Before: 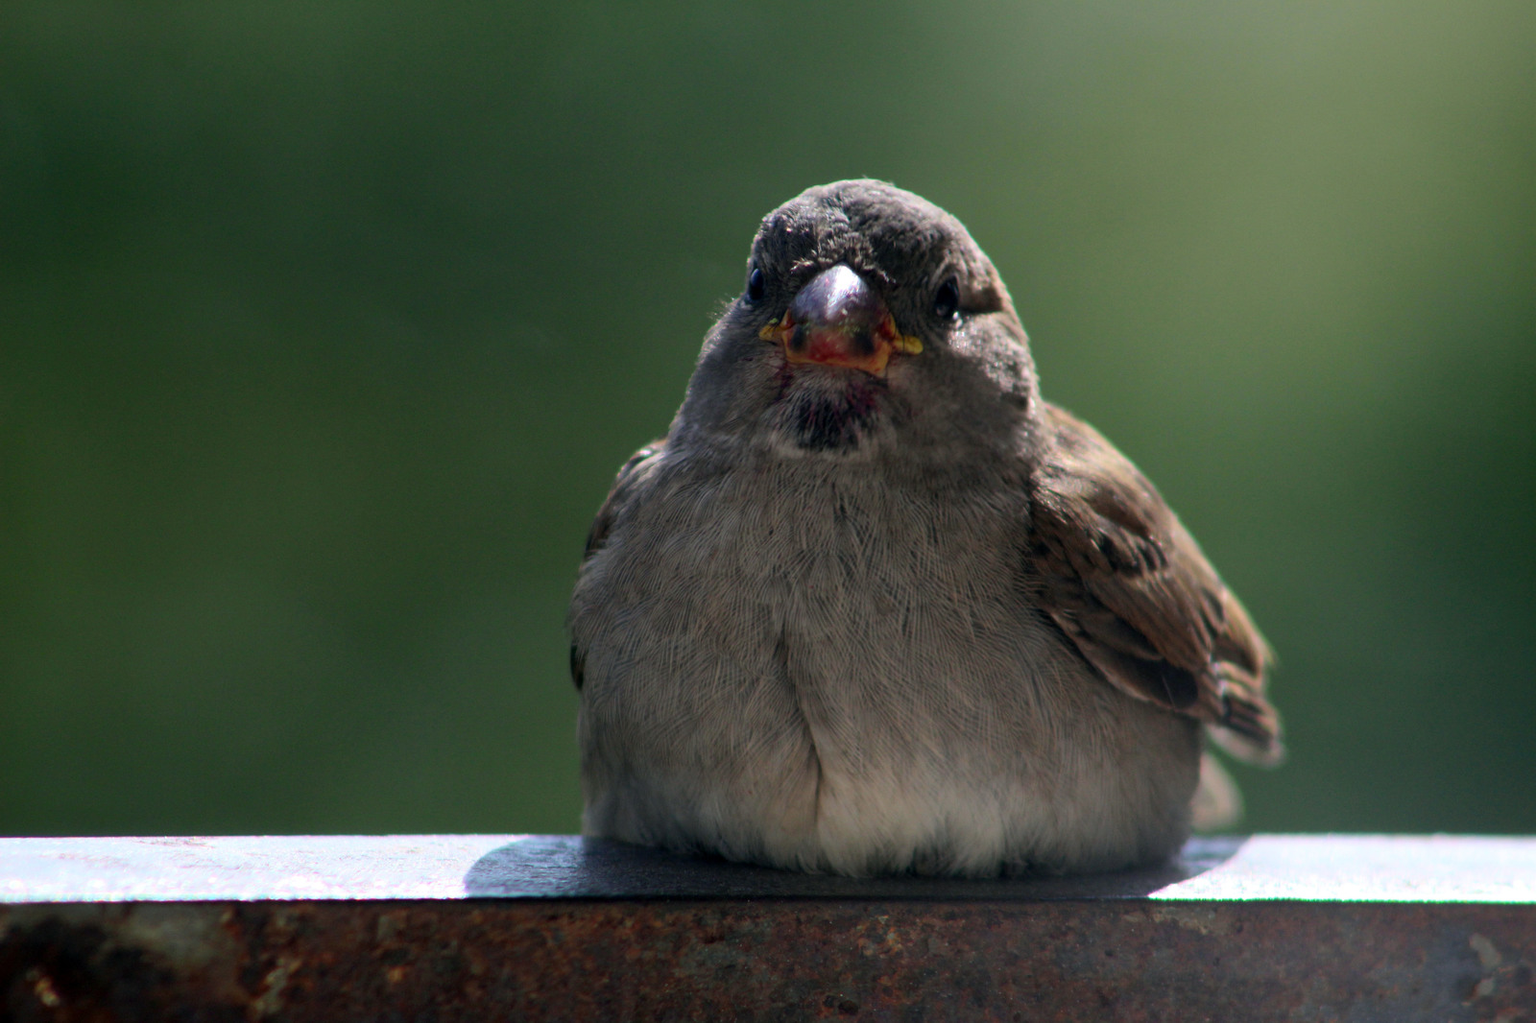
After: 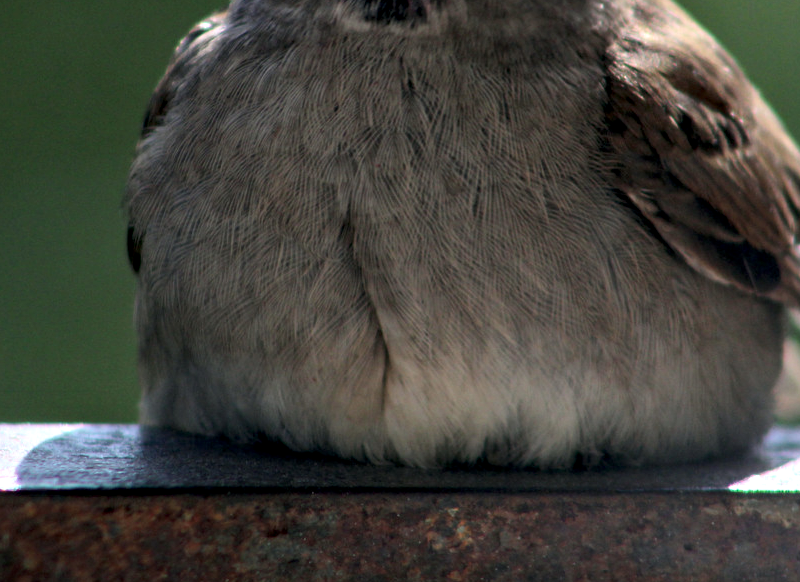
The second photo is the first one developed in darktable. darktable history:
contrast equalizer: y [[0.545, 0.572, 0.59, 0.59, 0.571, 0.545], [0.5 ×6], [0.5 ×6], [0 ×6], [0 ×6]]
crop: left 29.239%, top 41.885%, right 20.759%, bottom 3.468%
